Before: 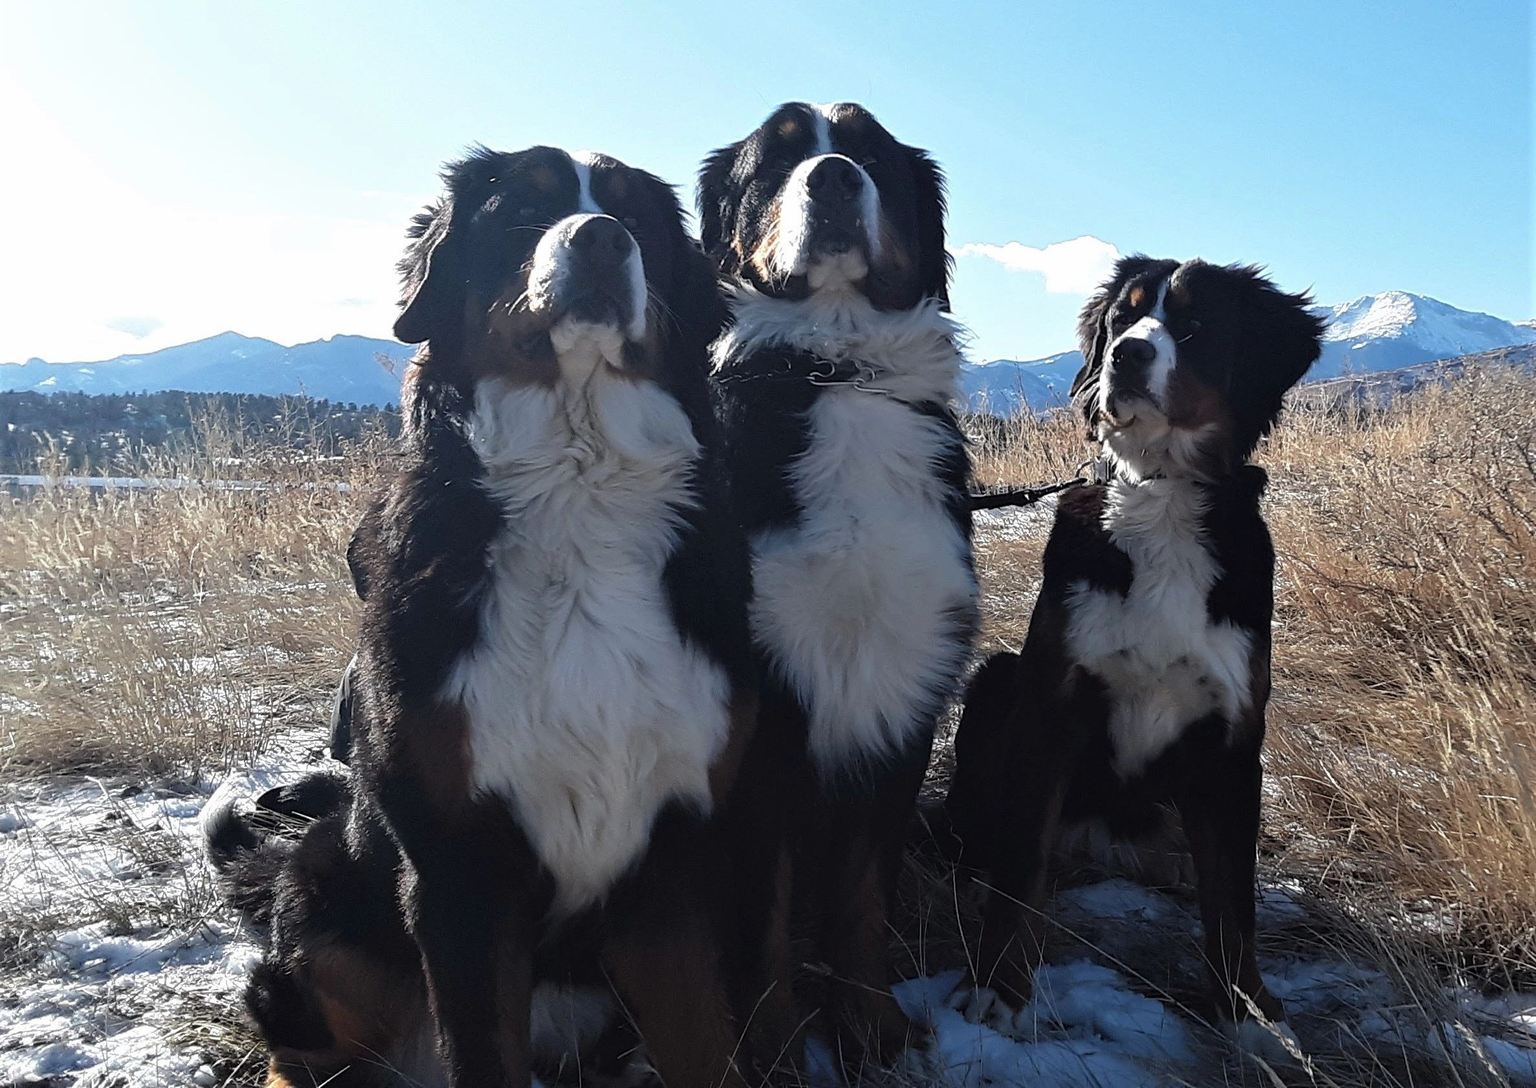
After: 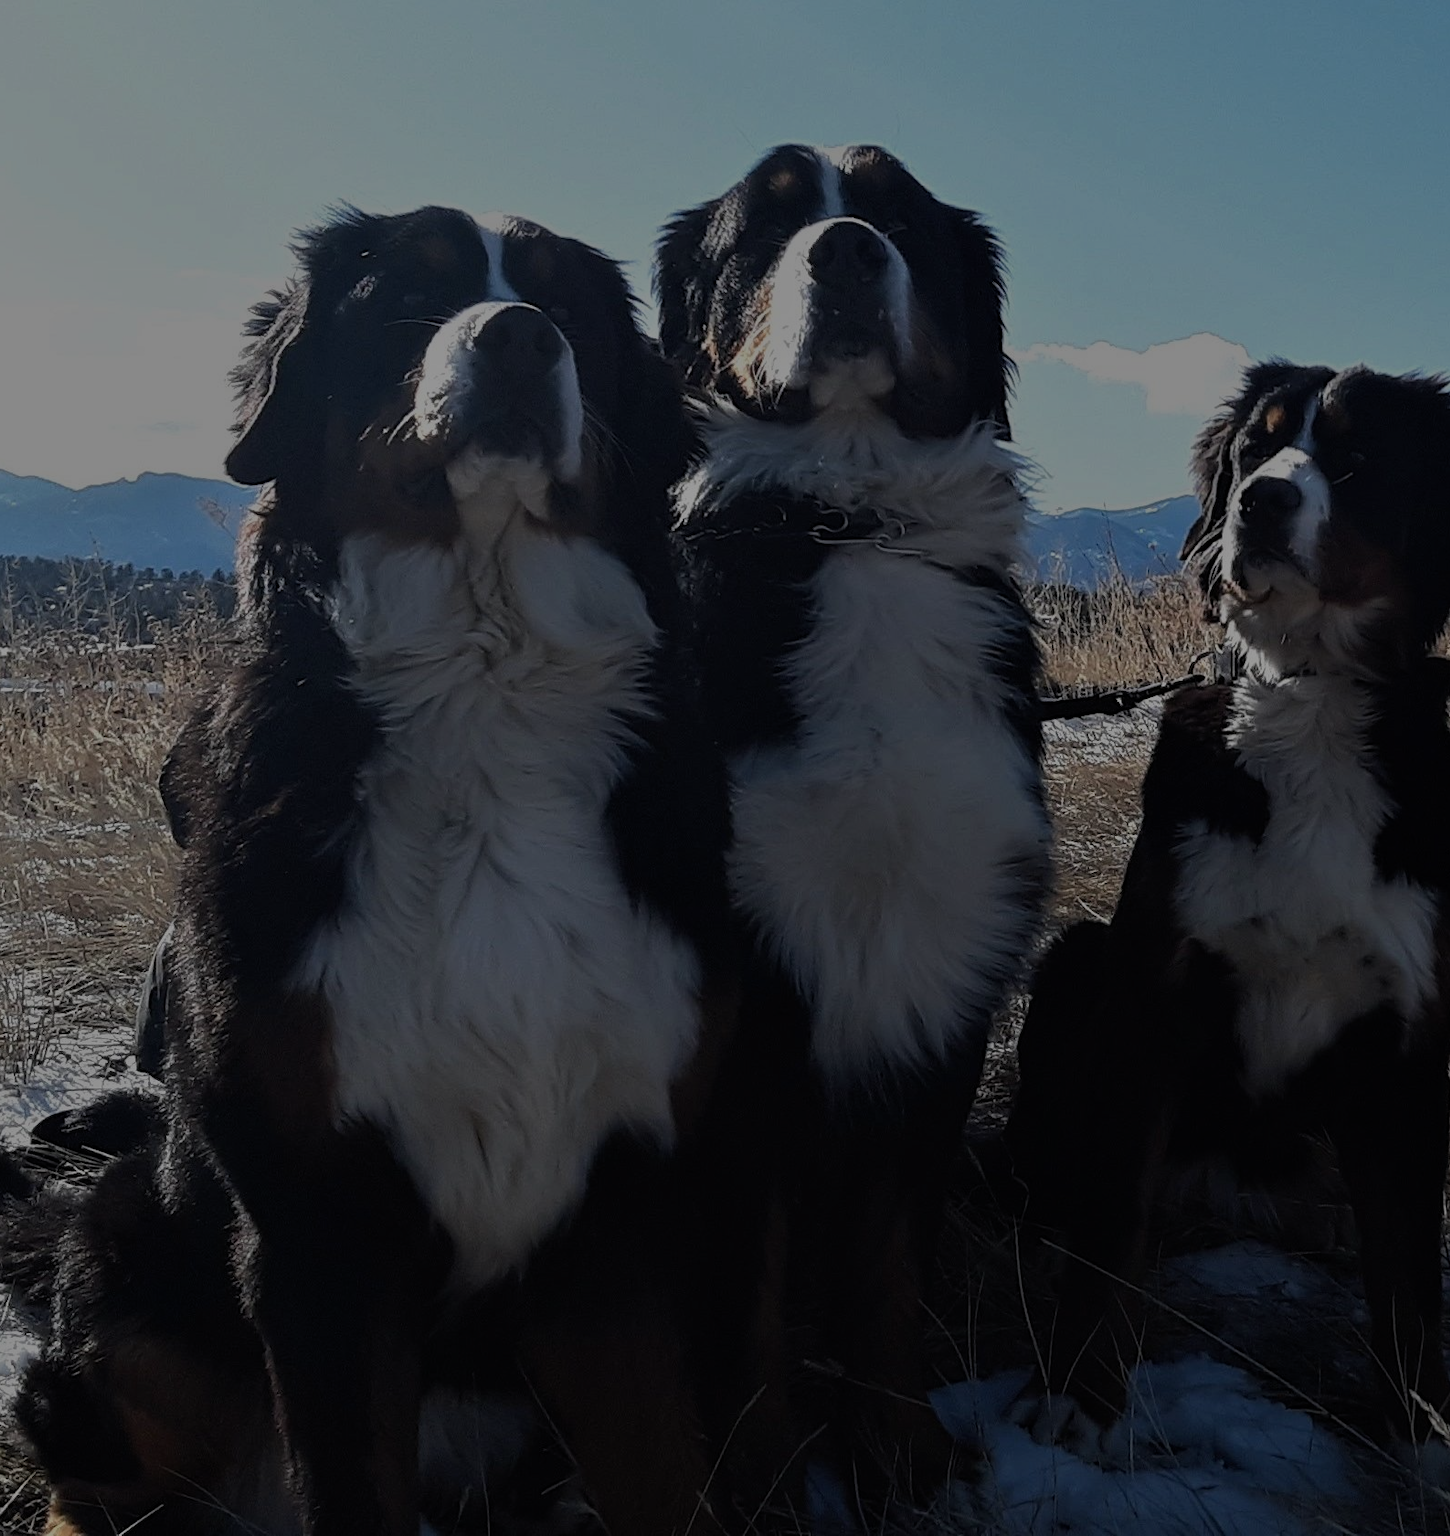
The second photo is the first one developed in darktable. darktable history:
tone equalizer: -8 EV -1.98 EV, -7 EV -1.97 EV, -6 EV -1.97 EV, -5 EV -1.98 EV, -4 EV -1.97 EV, -3 EV -1.98 EV, -2 EV -1.99 EV, -1 EV -1.6 EV, +0 EV -2 EV
crop and rotate: left 15.263%, right 17.877%
